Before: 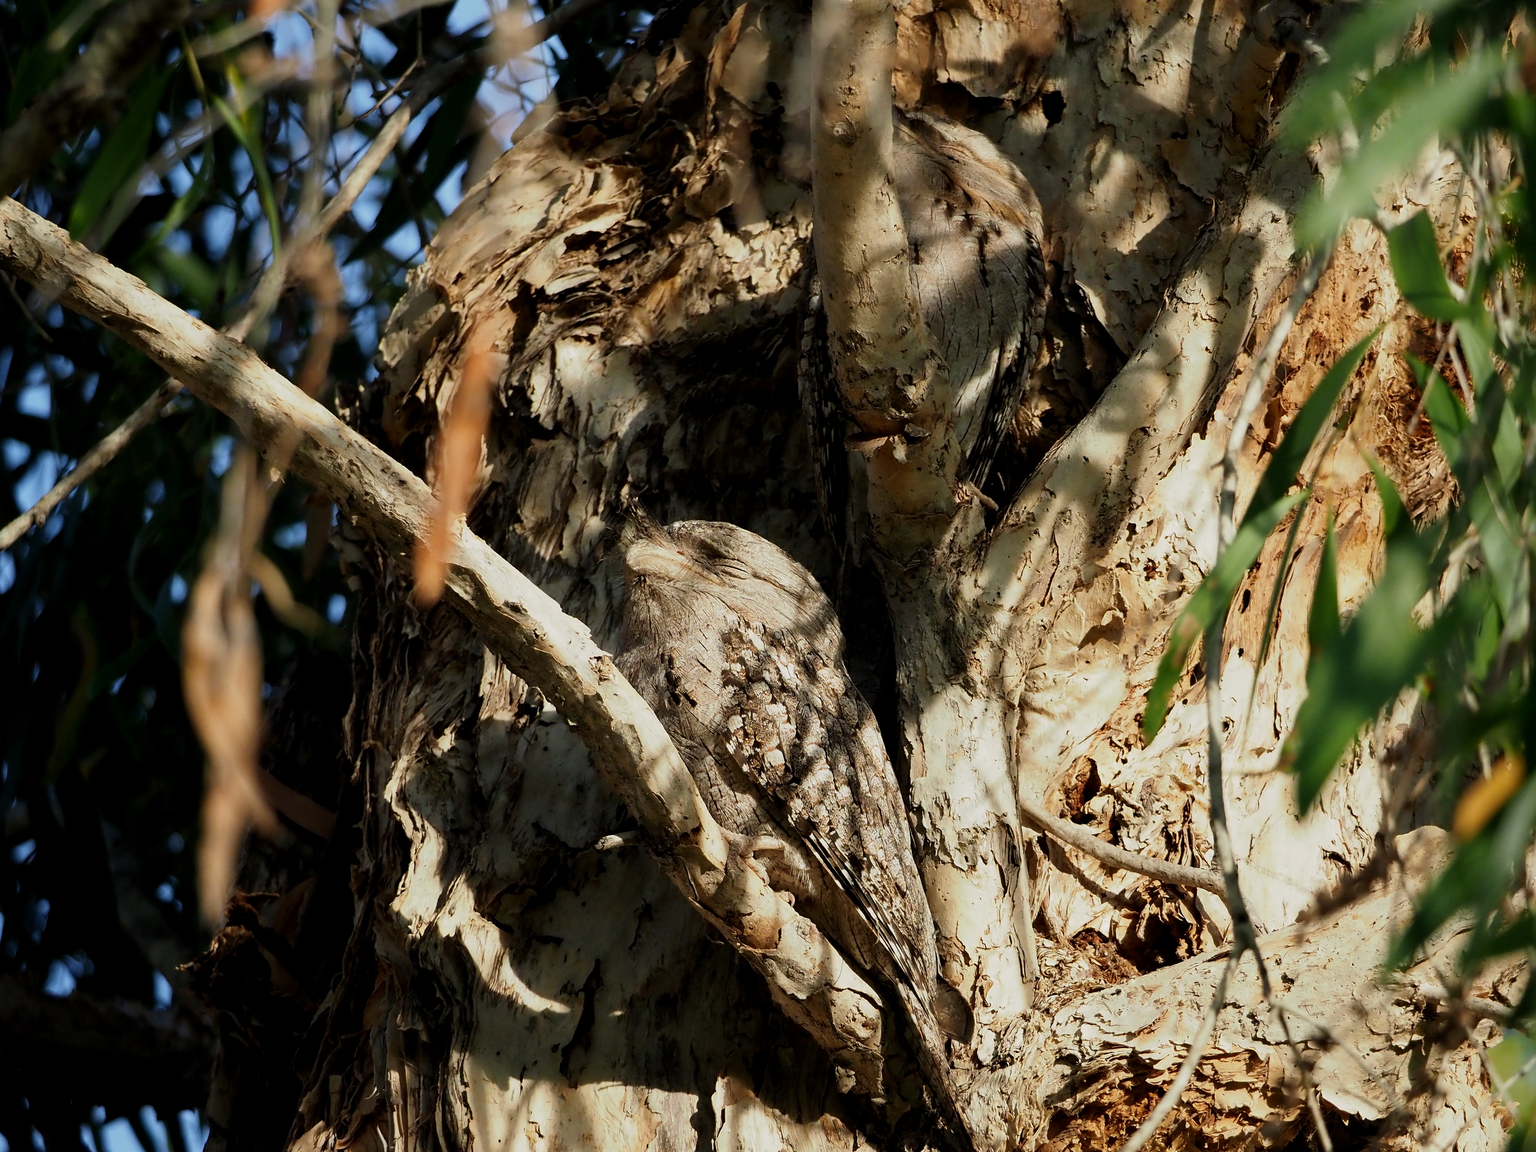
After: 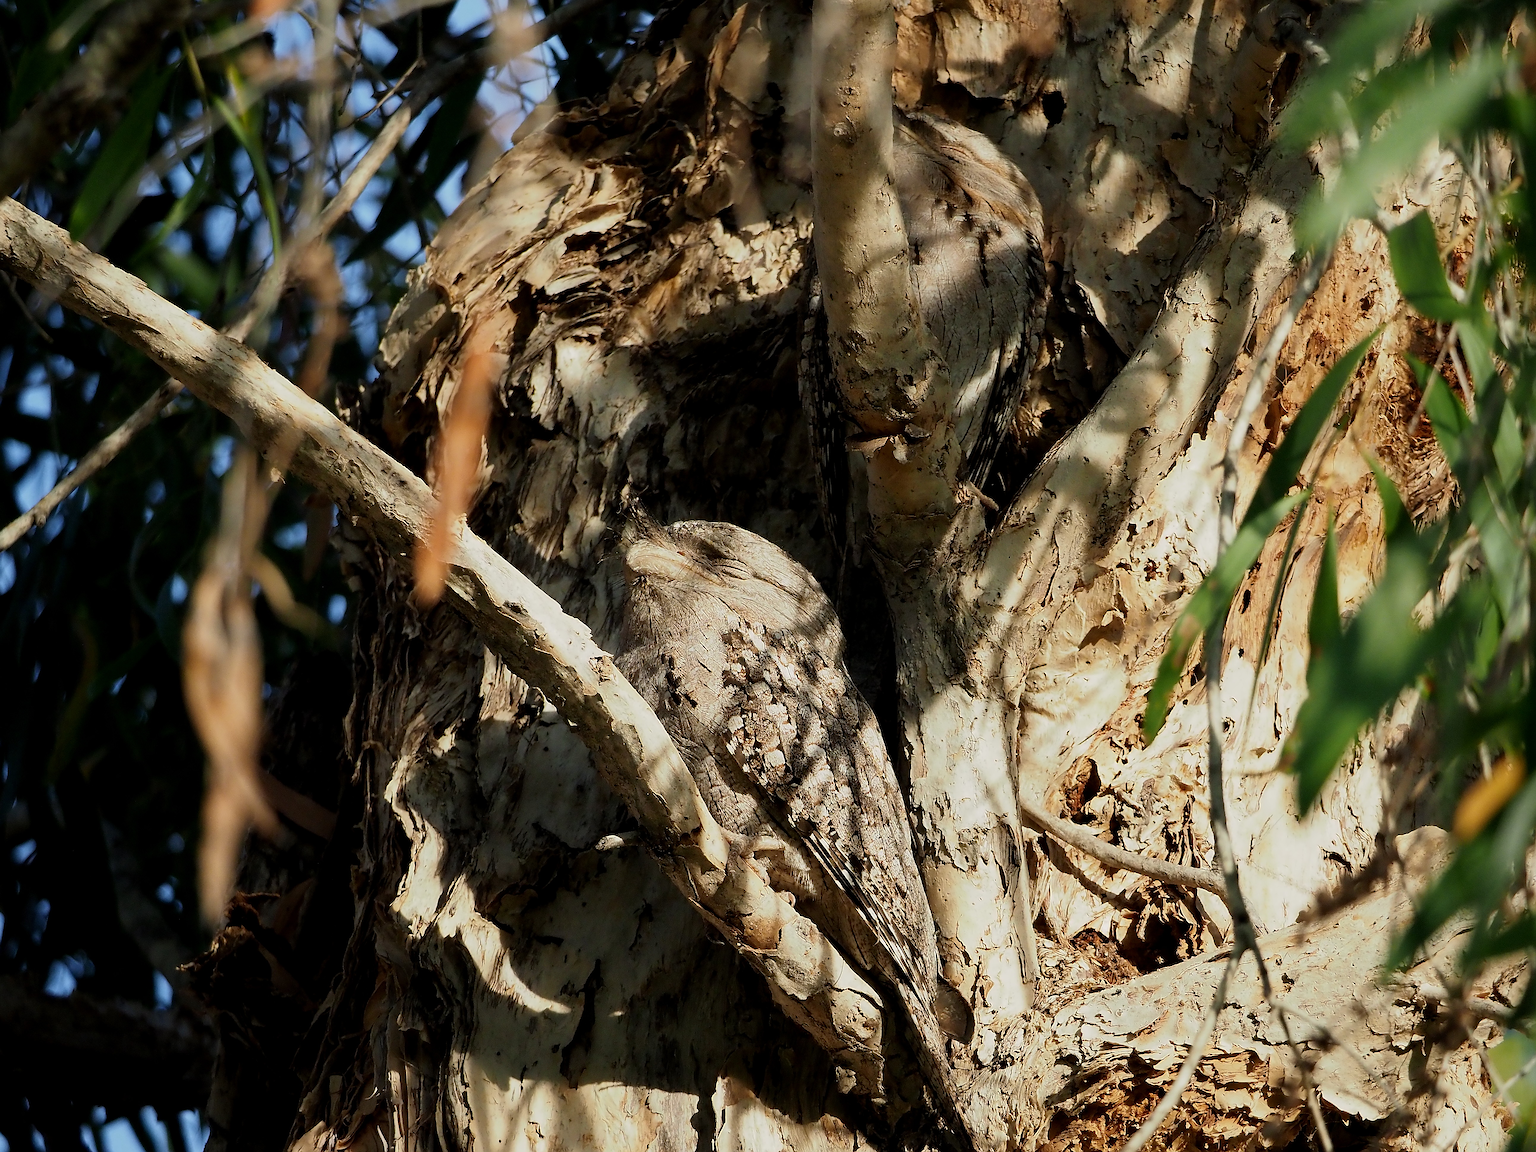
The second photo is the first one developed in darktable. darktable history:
sharpen: radius 1.366, amount 1.232, threshold 0.812
